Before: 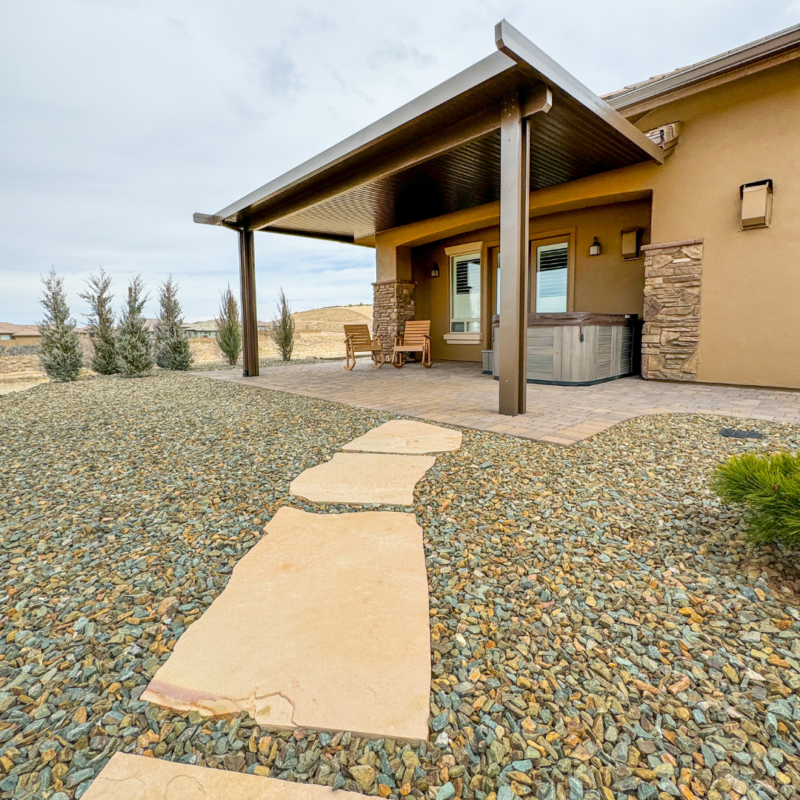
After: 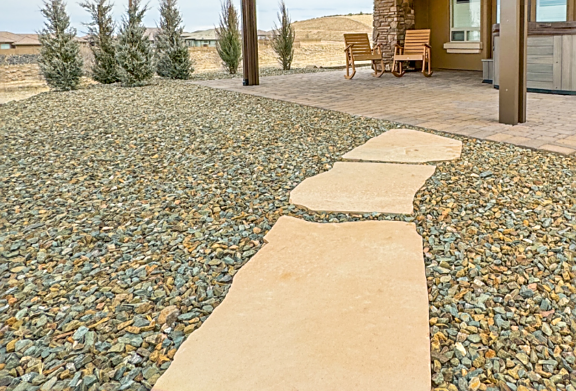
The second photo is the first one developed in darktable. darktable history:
crop: top 36.499%, right 27.951%, bottom 14.61%
exposure: compensate highlight preservation false
sharpen: on, module defaults
